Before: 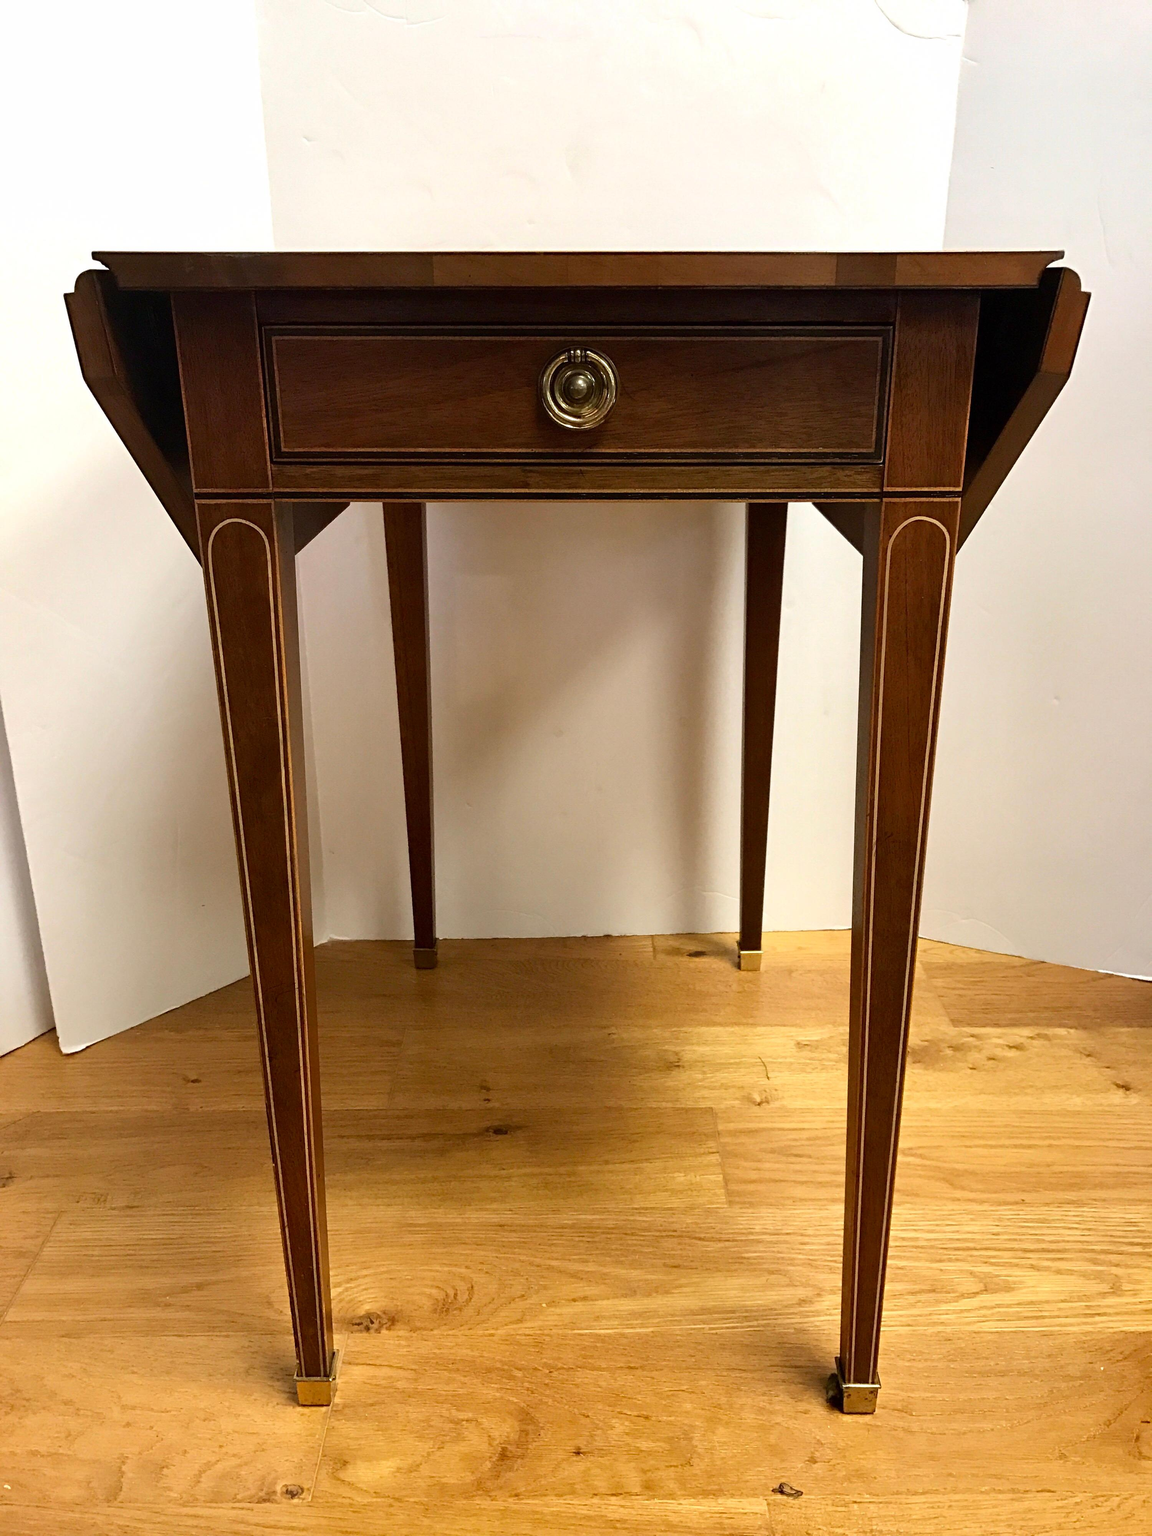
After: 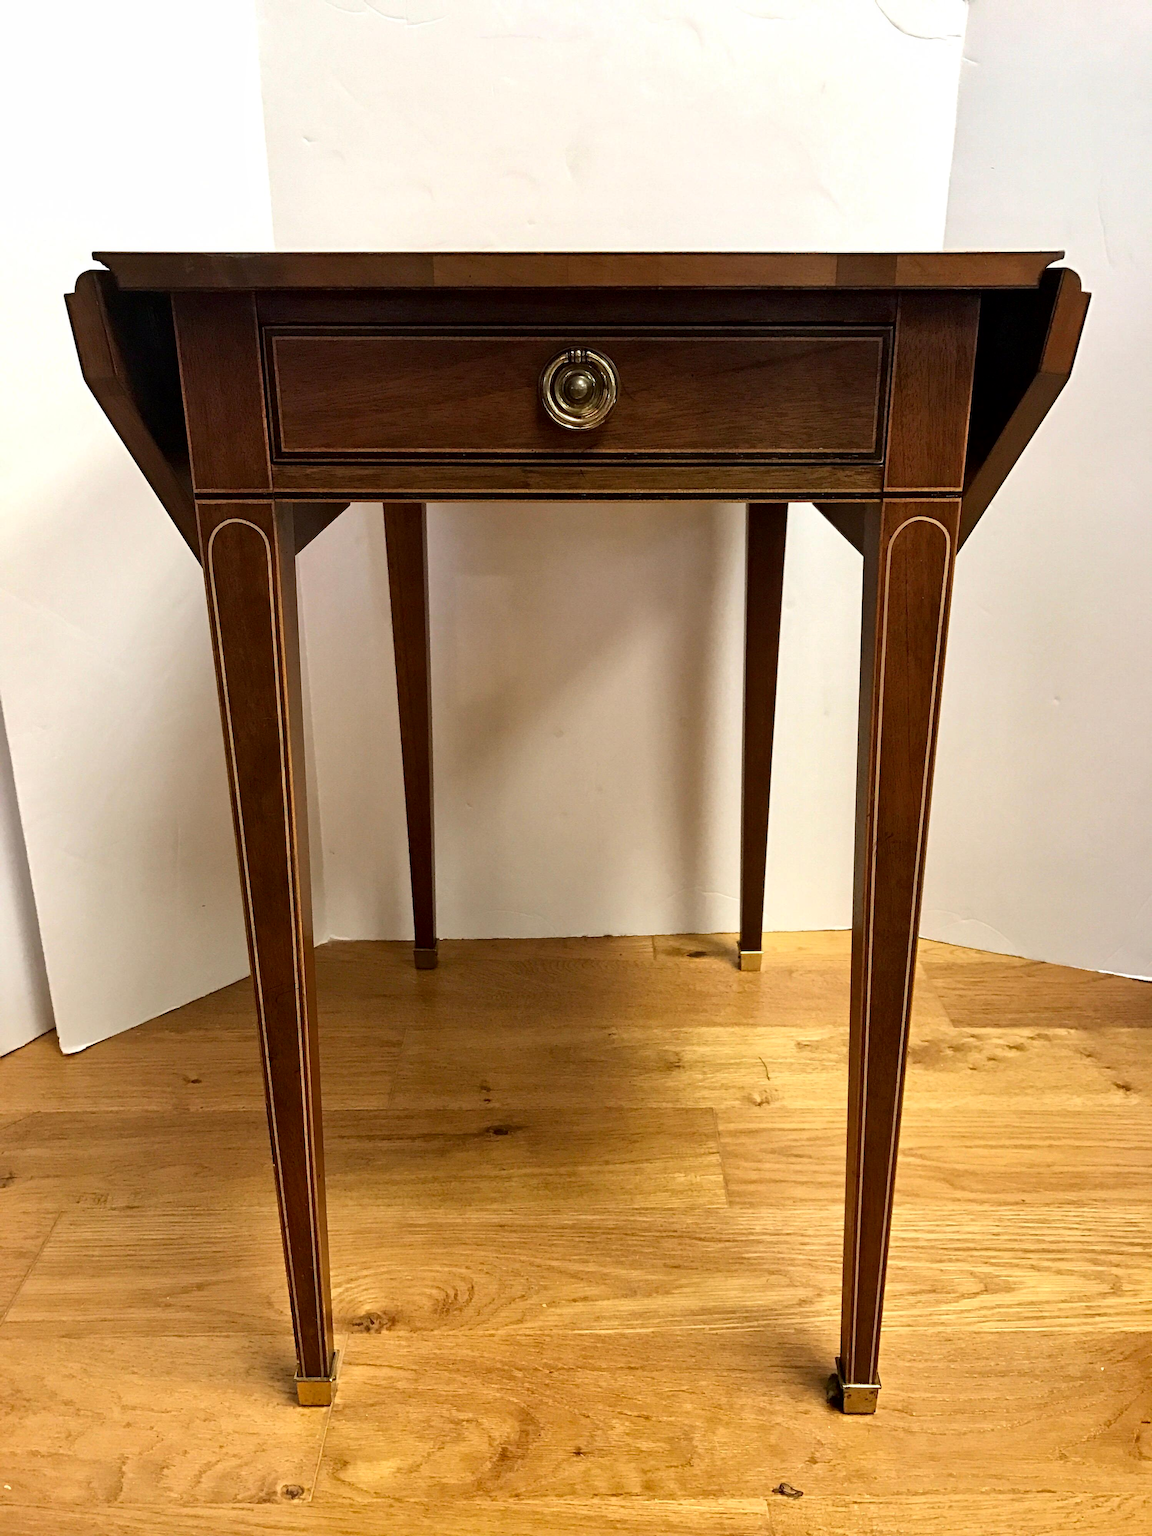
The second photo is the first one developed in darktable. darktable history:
local contrast: mode bilateral grid, contrast 20, coarseness 51, detail 128%, midtone range 0.2
